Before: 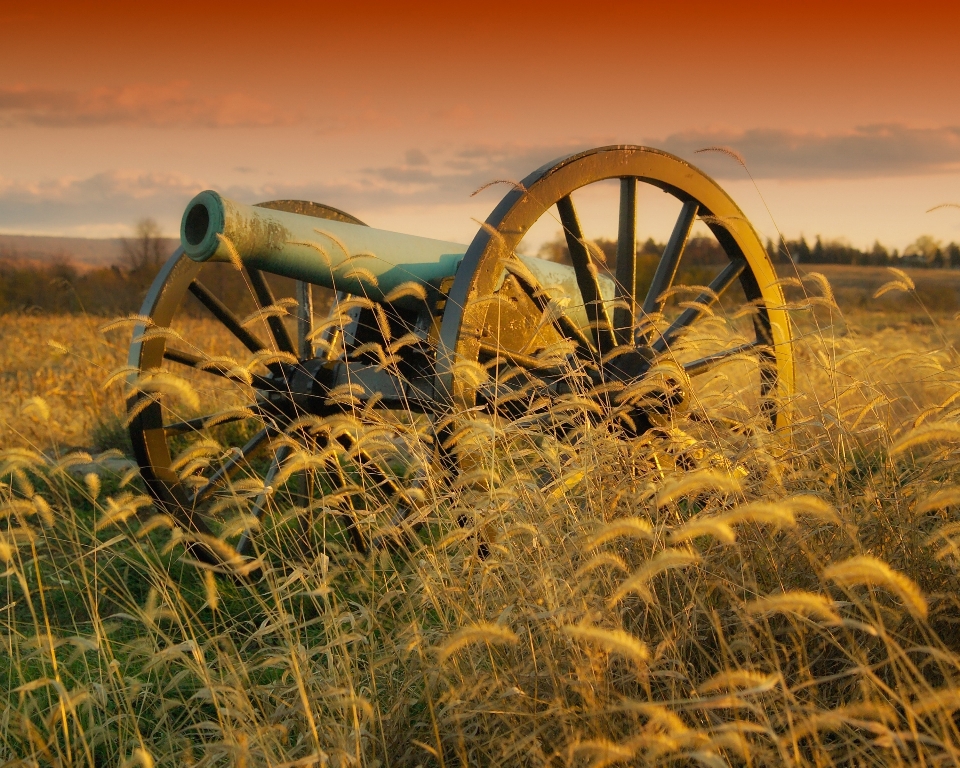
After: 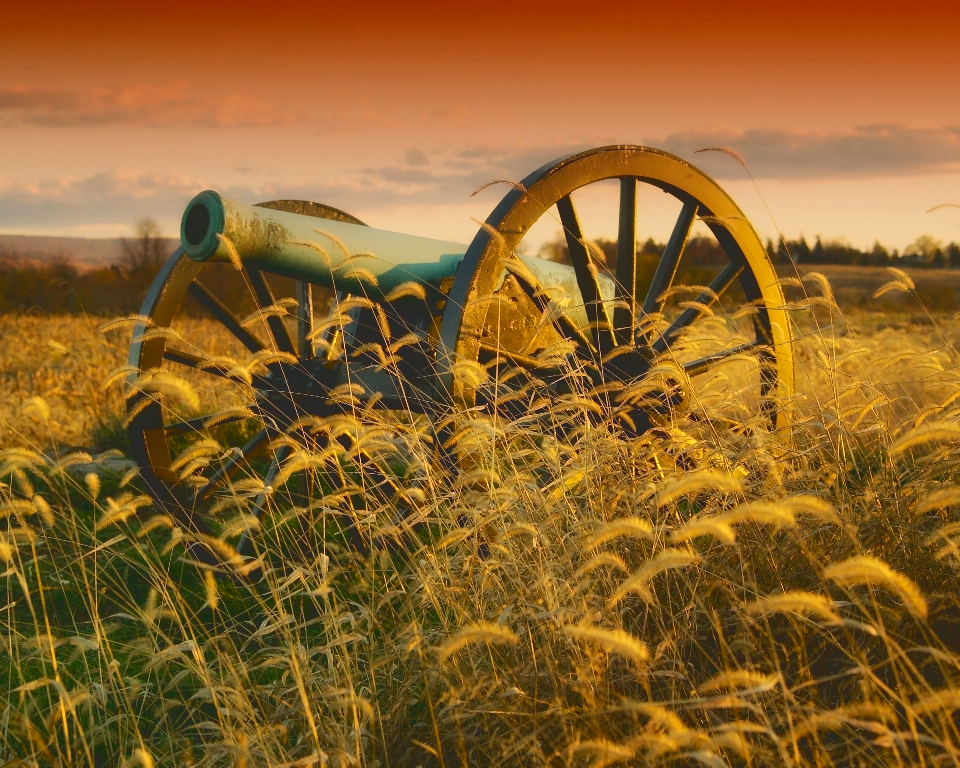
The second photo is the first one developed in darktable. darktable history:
color balance rgb: power › luminance 1.523%, perceptual saturation grading › global saturation 0.638%, global vibrance 20%
tone curve: curves: ch0 [(0, 0) (0.003, 0.161) (0.011, 0.161) (0.025, 0.161) (0.044, 0.161) (0.069, 0.161) (0.1, 0.161) (0.136, 0.163) (0.177, 0.179) (0.224, 0.207) (0.277, 0.243) (0.335, 0.292) (0.399, 0.361) (0.468, 0.452) (0.543, 0.547) (0.623, 0.638) (0.709, 0.731) (0.801, 0.826) (0.898, 0.911) (1, 1)], color space Lab, independent channels, preserve colors none
